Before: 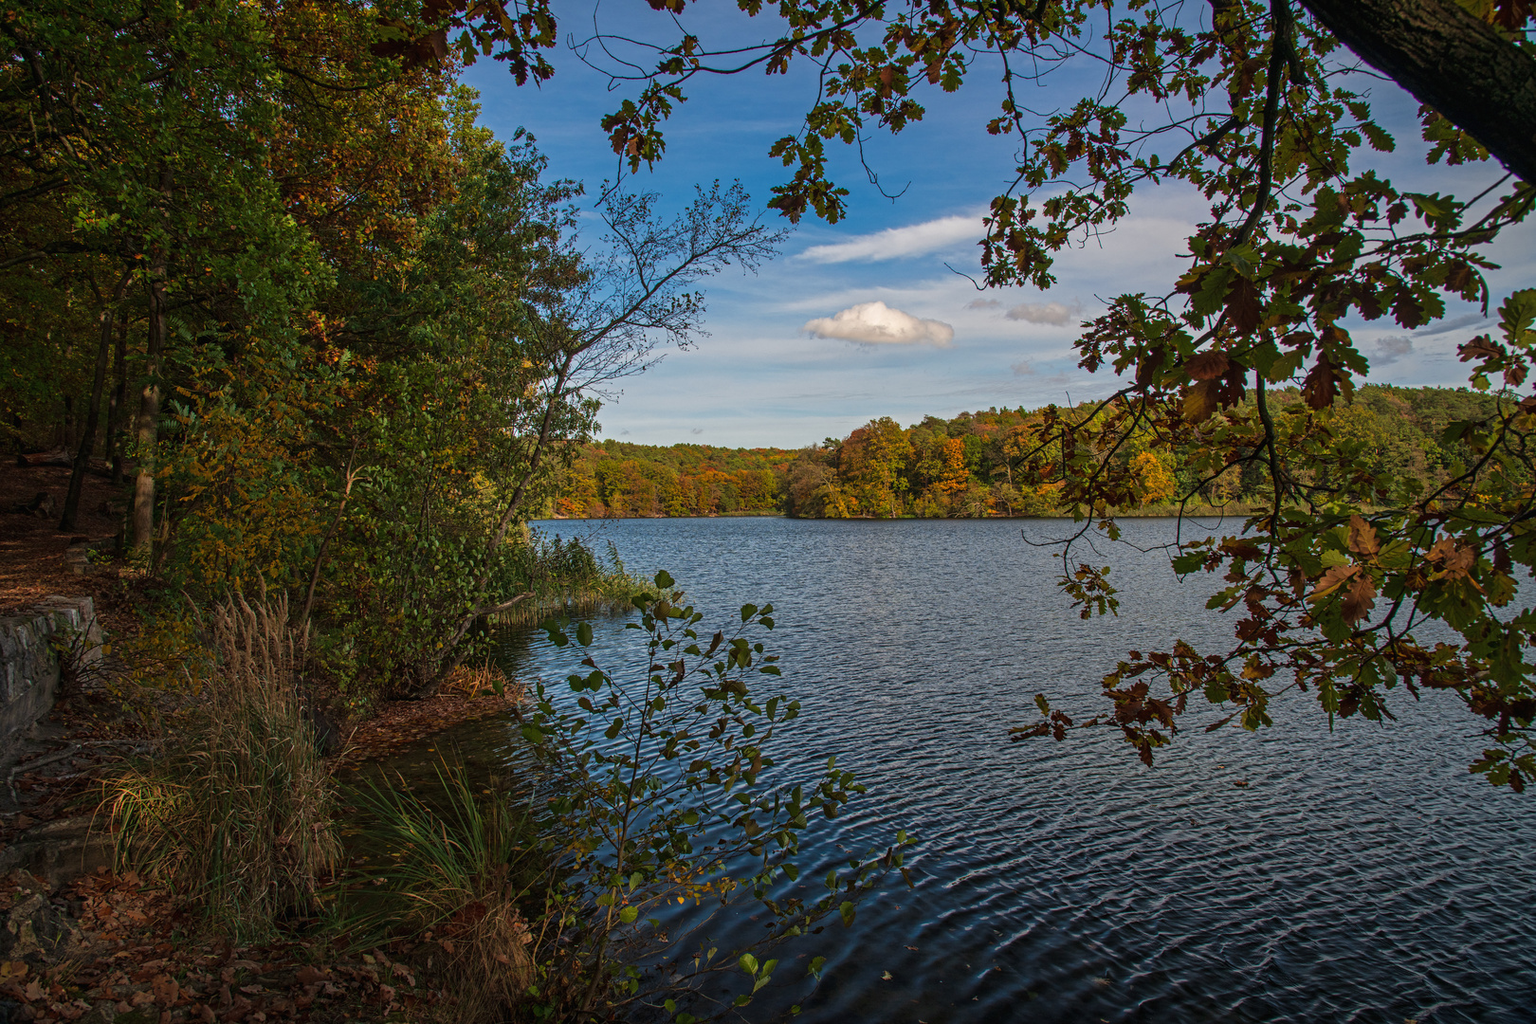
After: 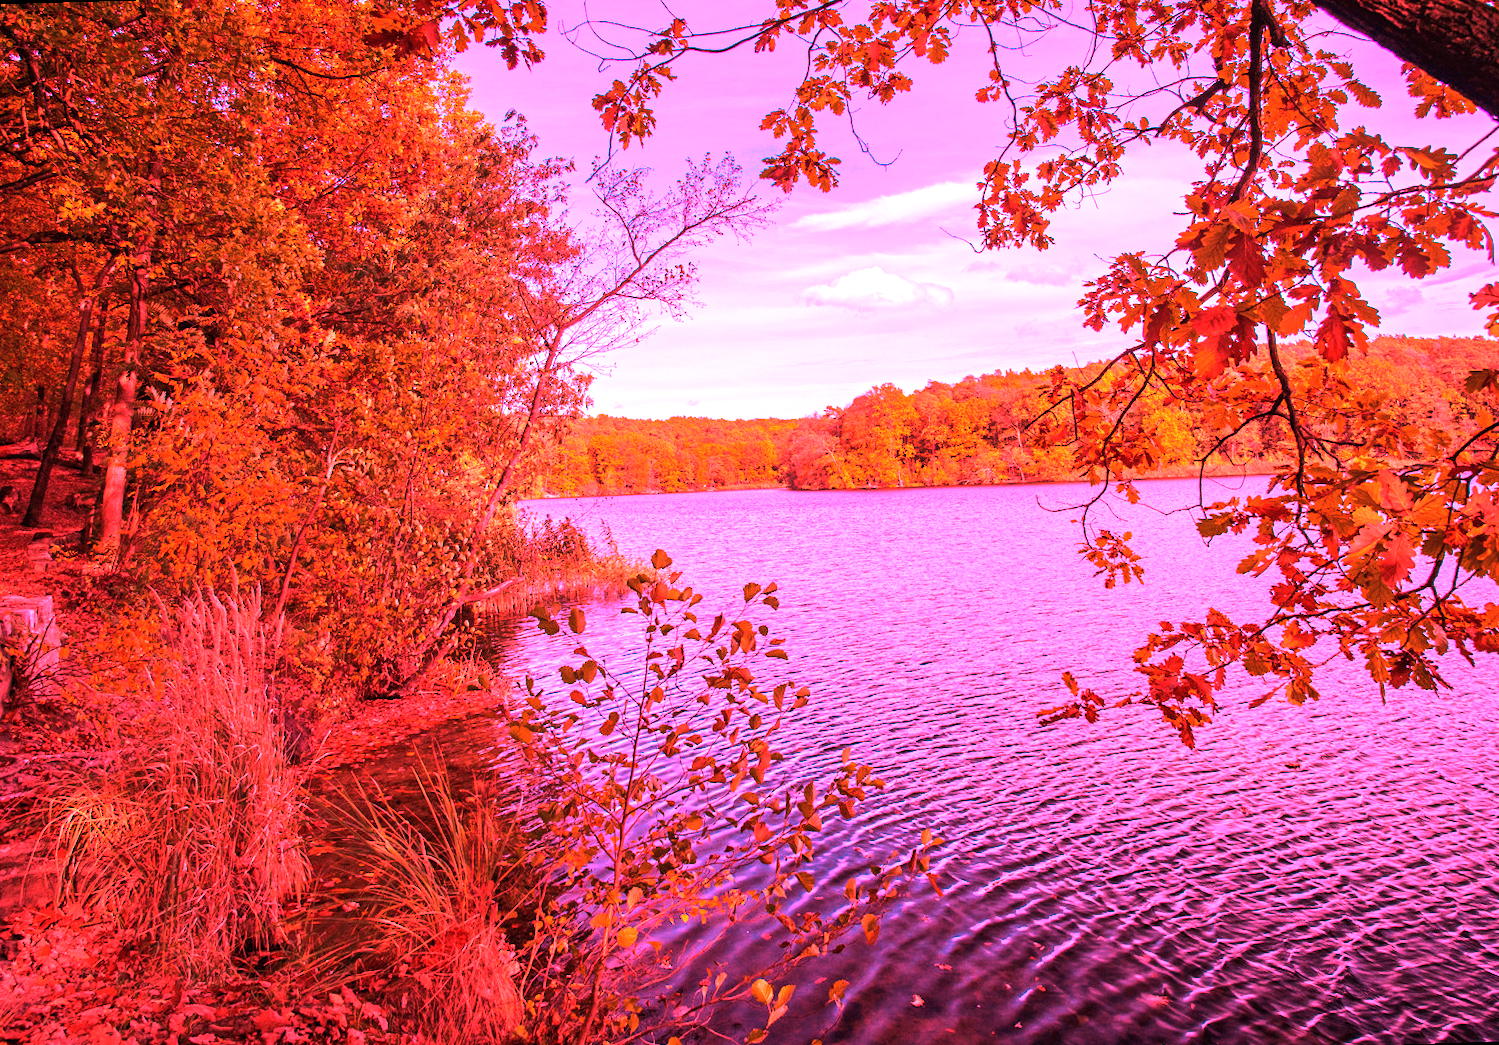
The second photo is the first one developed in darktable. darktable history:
white balance: red 4.26, blue 1.802
exposure: black level correction 0.001, exposure 0.5 EV, compensate exposure bias true, compensate highlight preservation false
rotate and perspective: rotation -1.68°, lens shift (vertical) -0.146, crop left 0.049, crop right 0.912, crop top 0.032, crop bottom 0.96
tone equalizer: -8 EV -0.417 EV, -7 EV -0.389 EV, -6 EV -0.333 EV, -5 EV -0.222 EV, -3 EV 0.222 EV, -2 EV 0.333 EV, -1 EV 0.389 EV, +0 EV 0.417 EV, edges refinement/feathering 500, mask exposure compensation -1.57 EV, preserve details no
